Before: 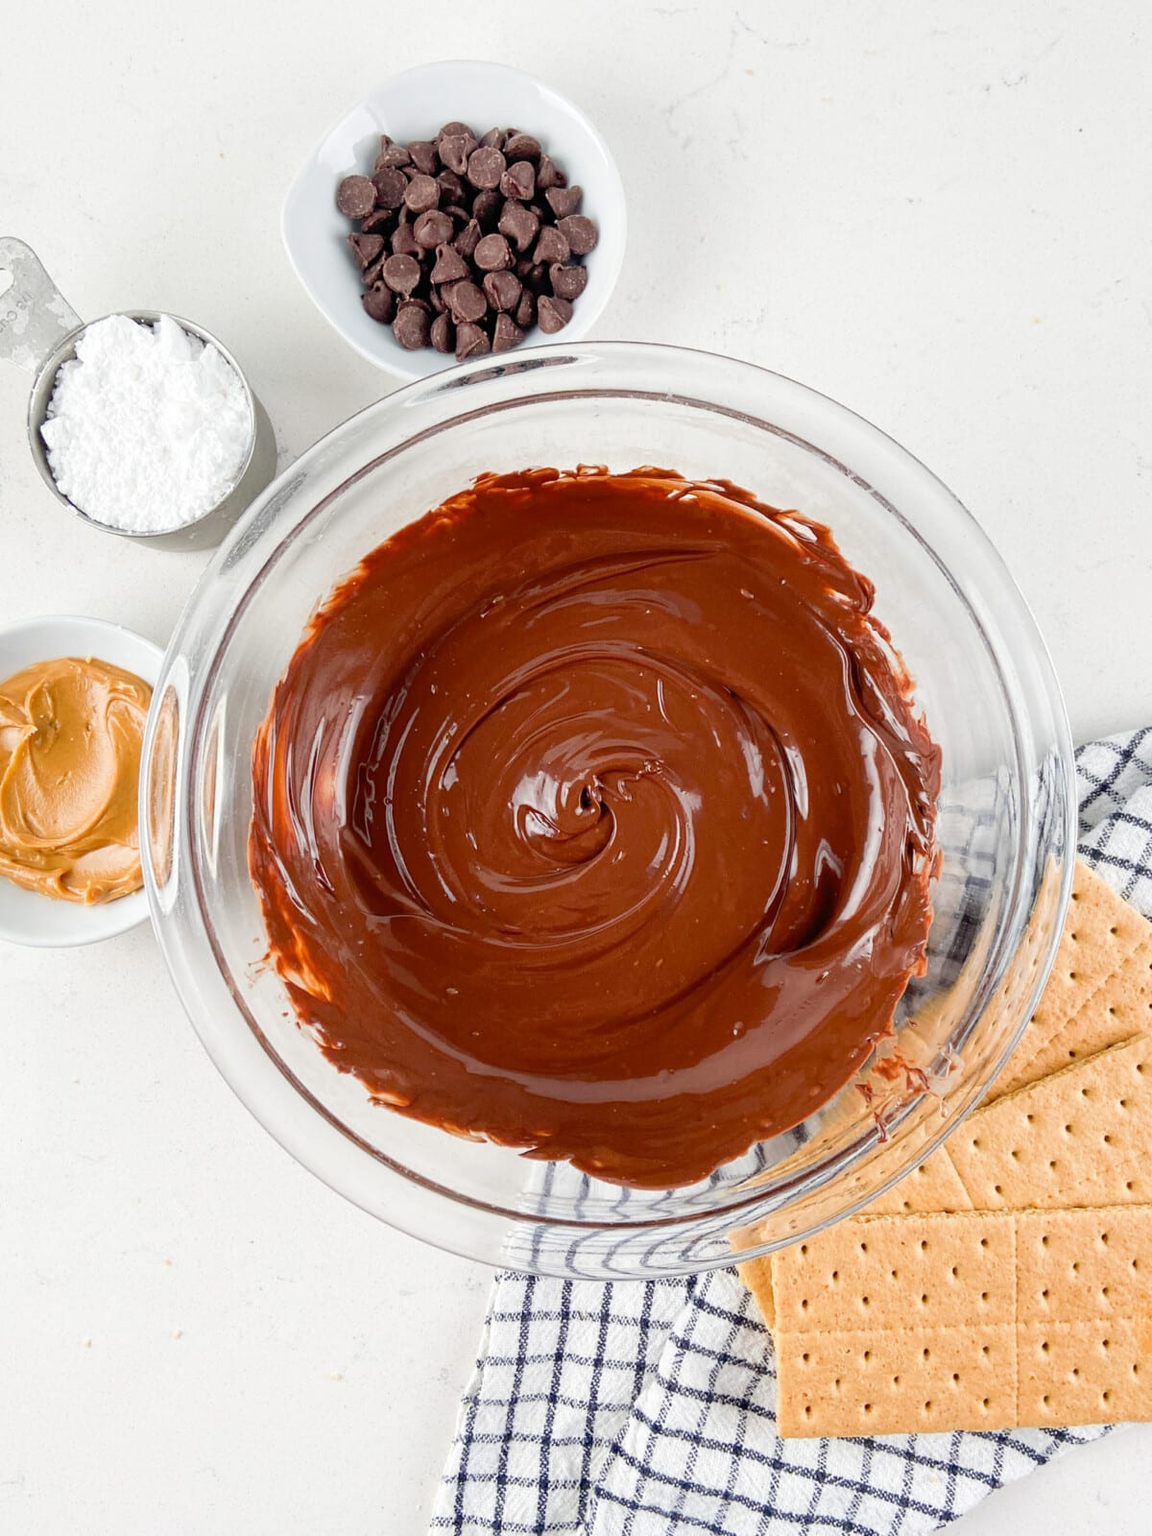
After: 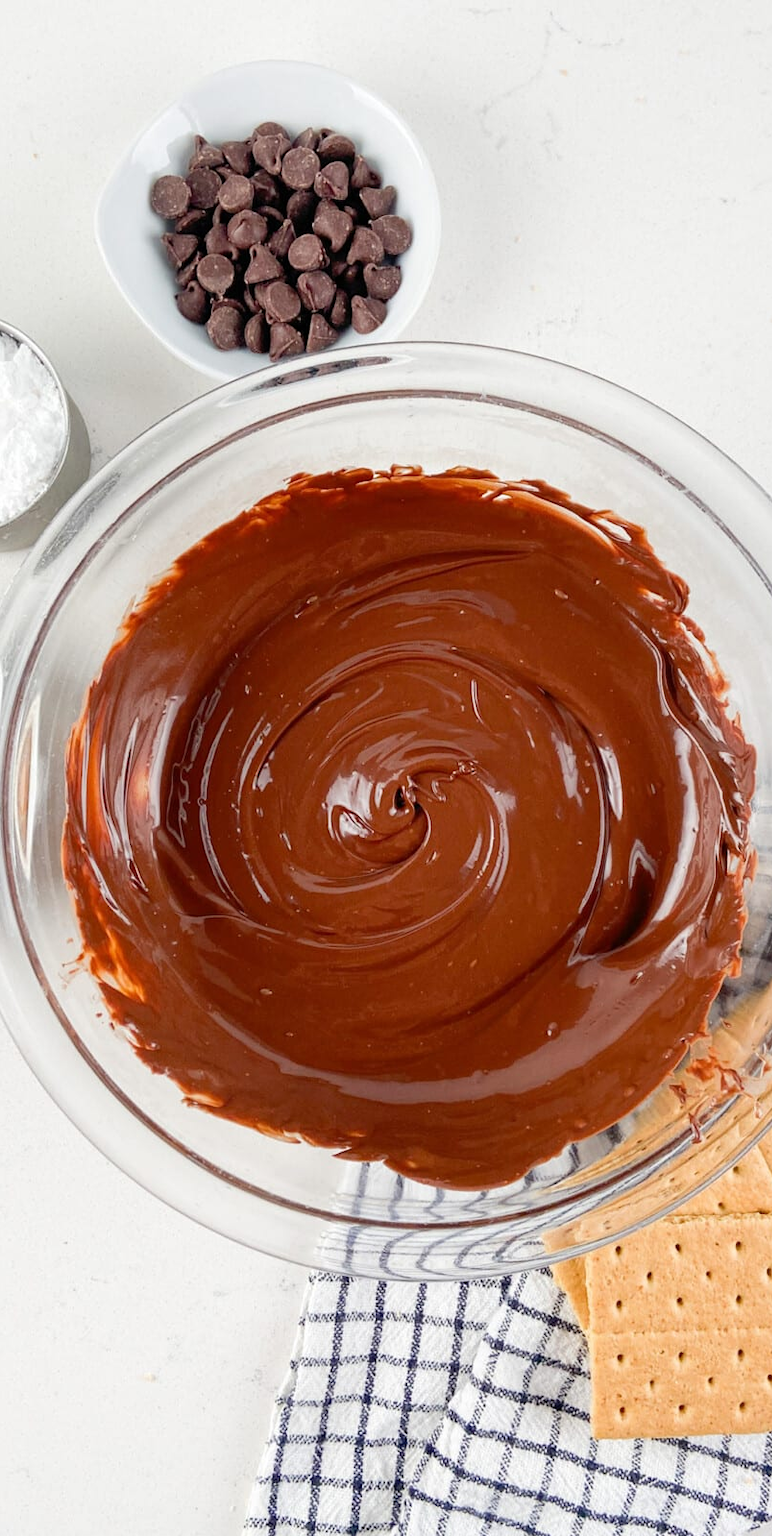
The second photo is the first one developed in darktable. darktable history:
crop and rotate: left 16.218%, right 16.774%
